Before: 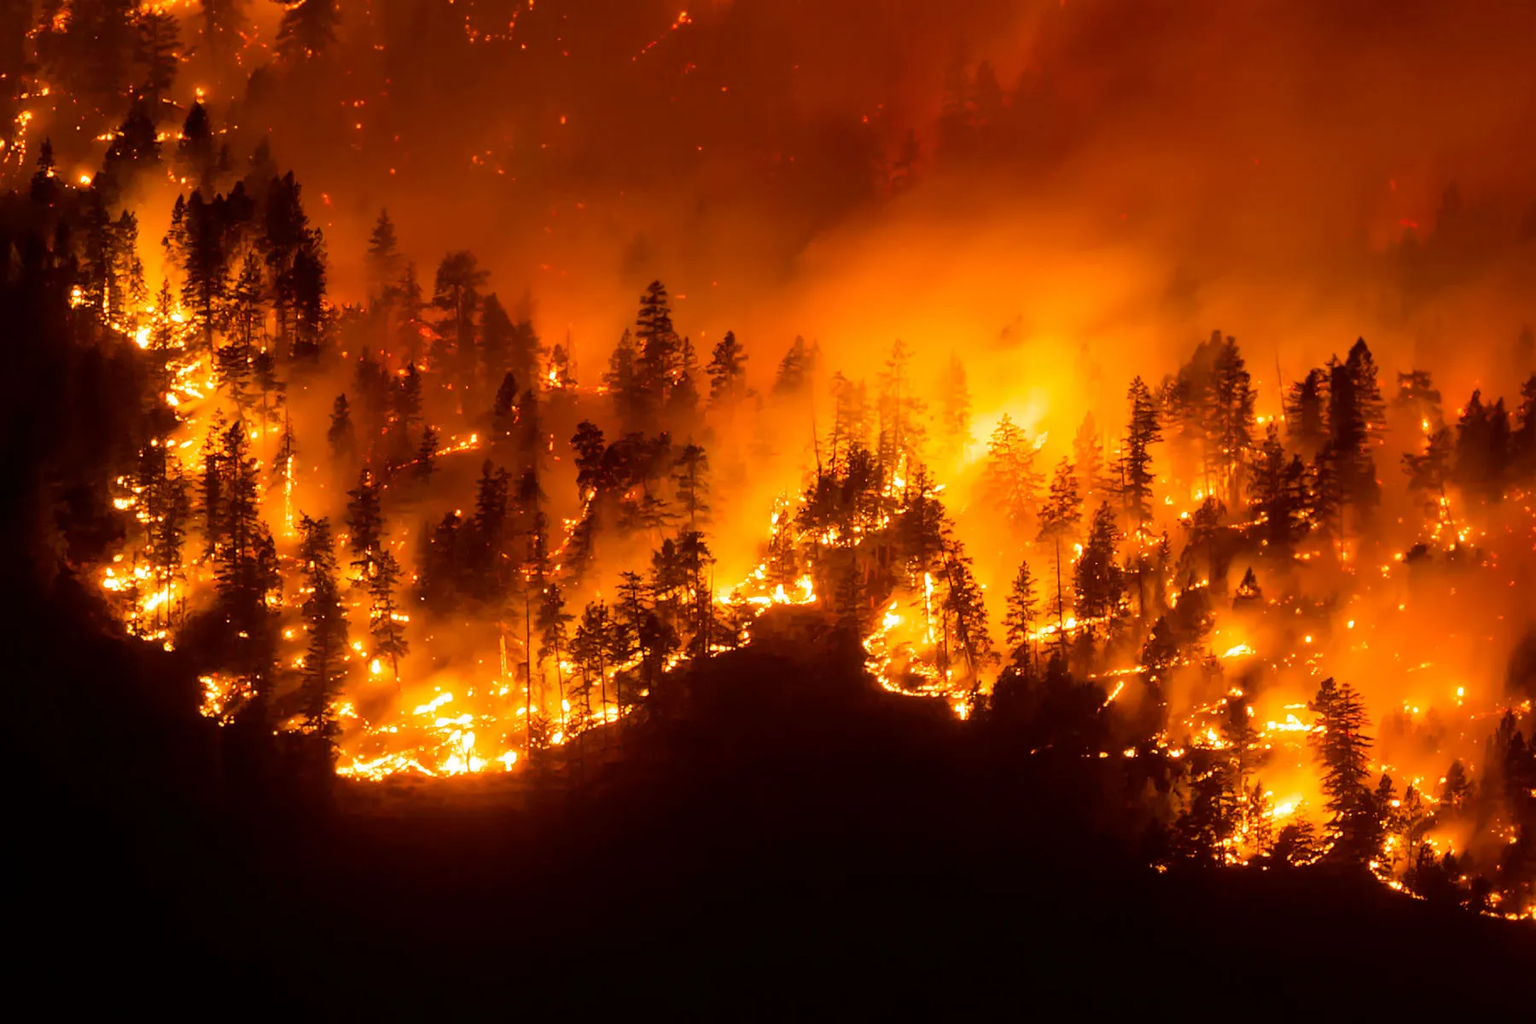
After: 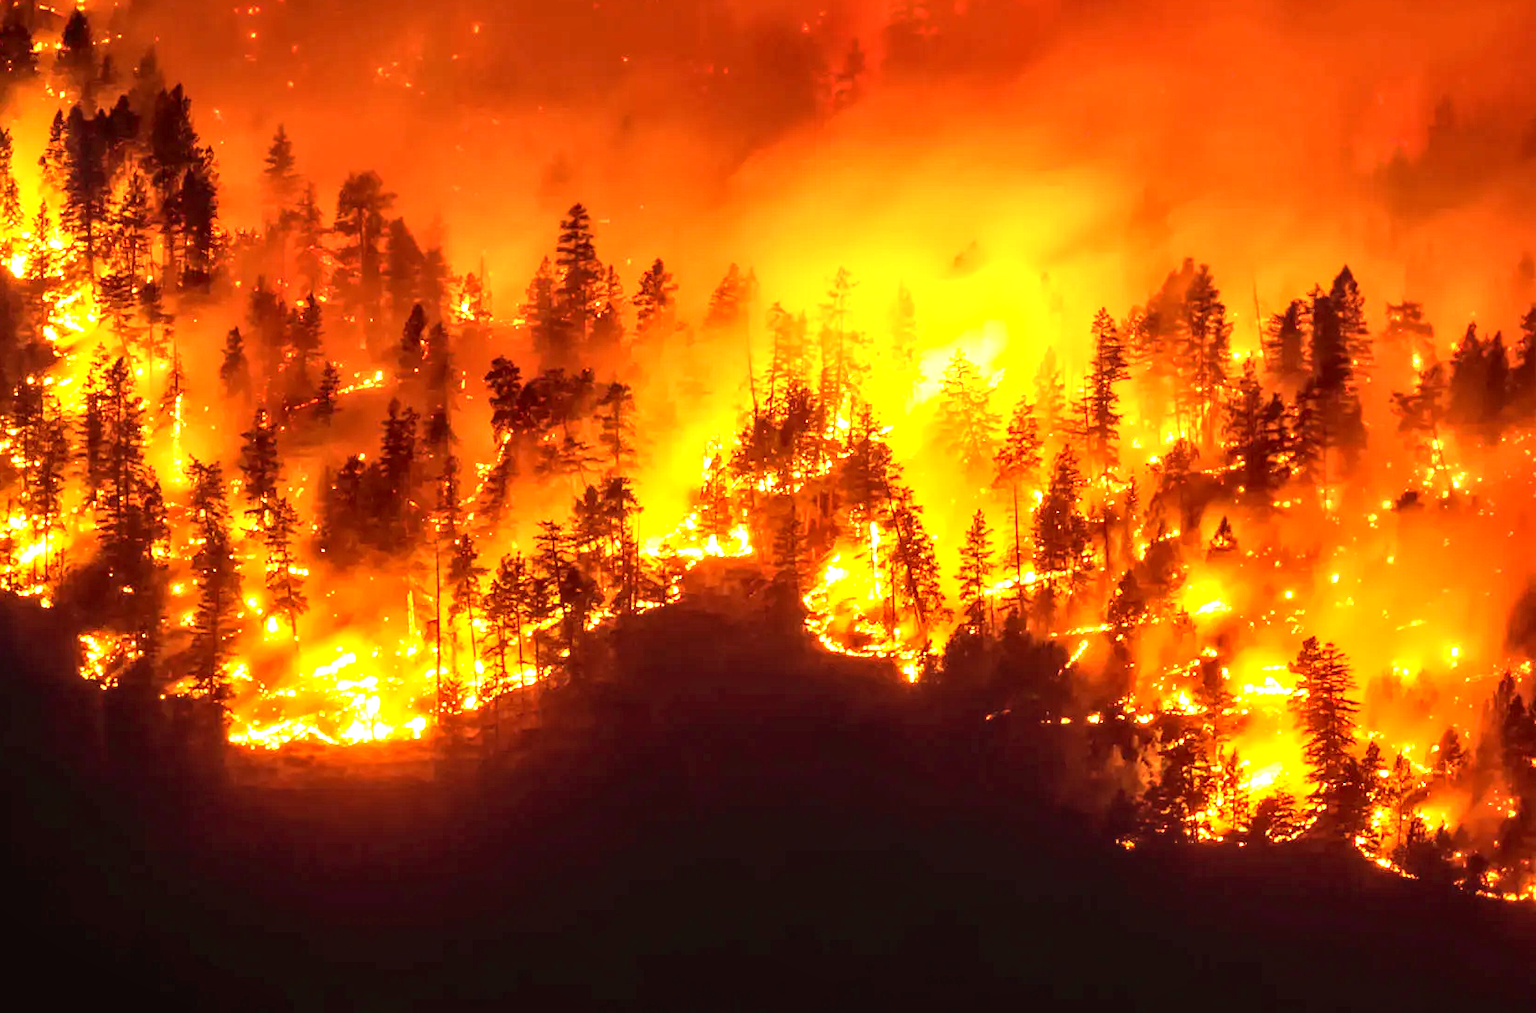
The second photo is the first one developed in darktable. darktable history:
exposure: black level correction 0, exposure 1.5 EV, compensate exposure bias true, compensate highlight preservation false
white balance: red 1.045, blue 0.932
crop and rotate: left 8.262%, top 9.226%
local contrast: on, module defaults
